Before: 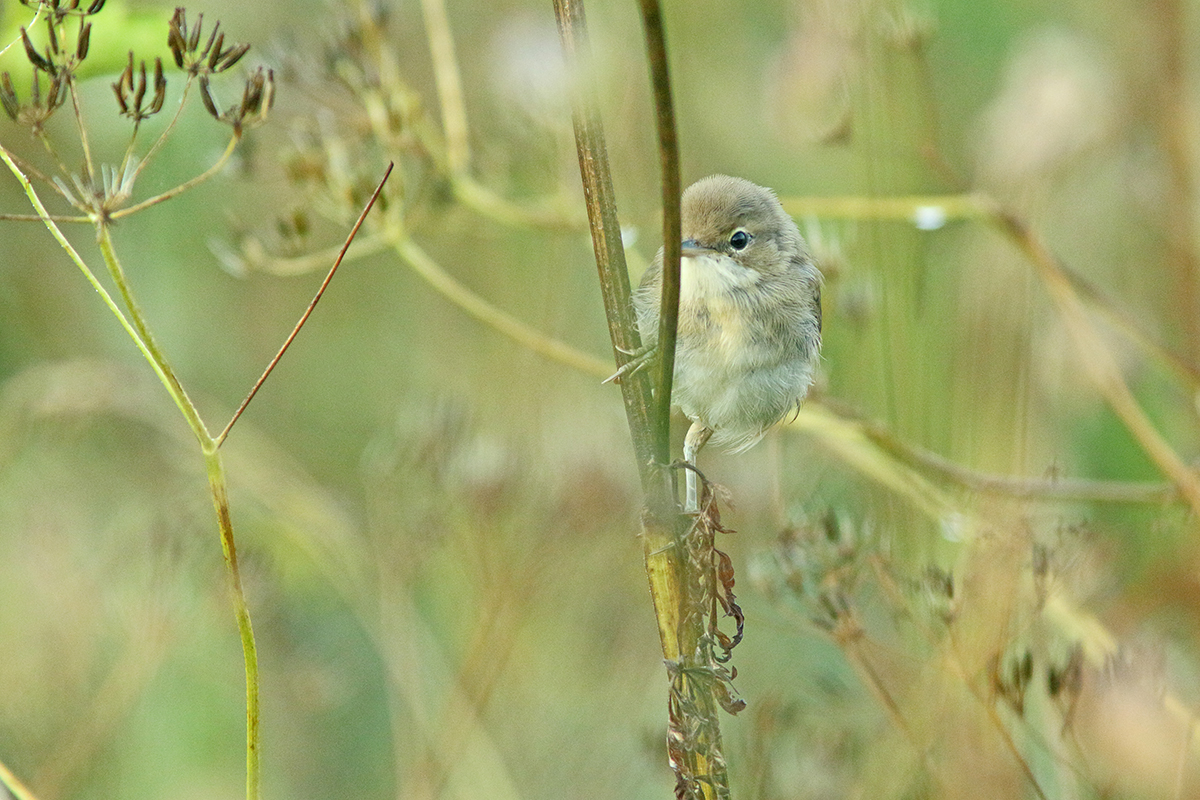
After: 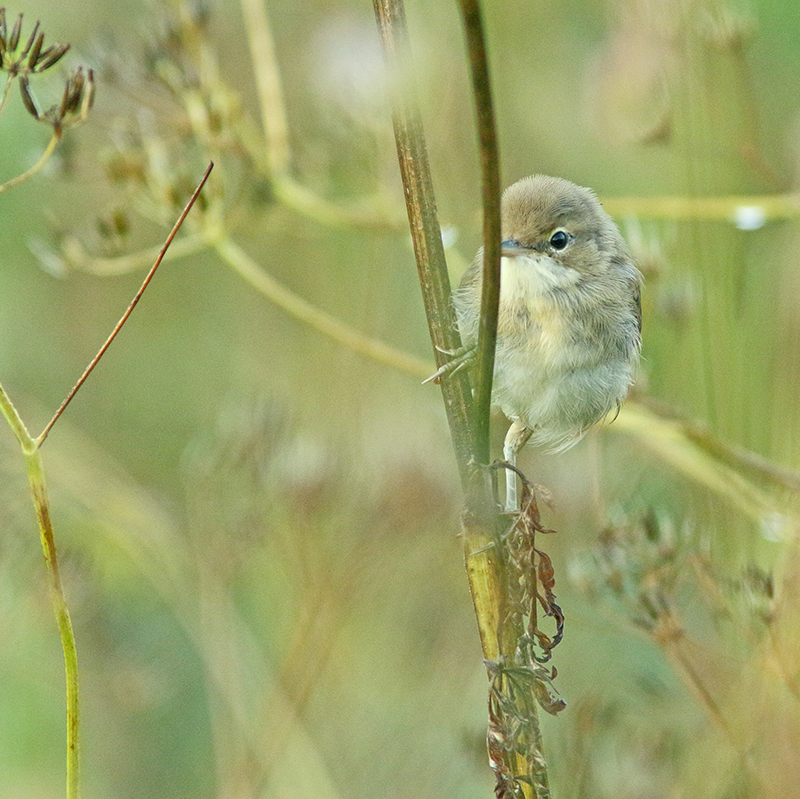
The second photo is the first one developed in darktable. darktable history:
crop and rotate: left 15.079%, right 18.213%
